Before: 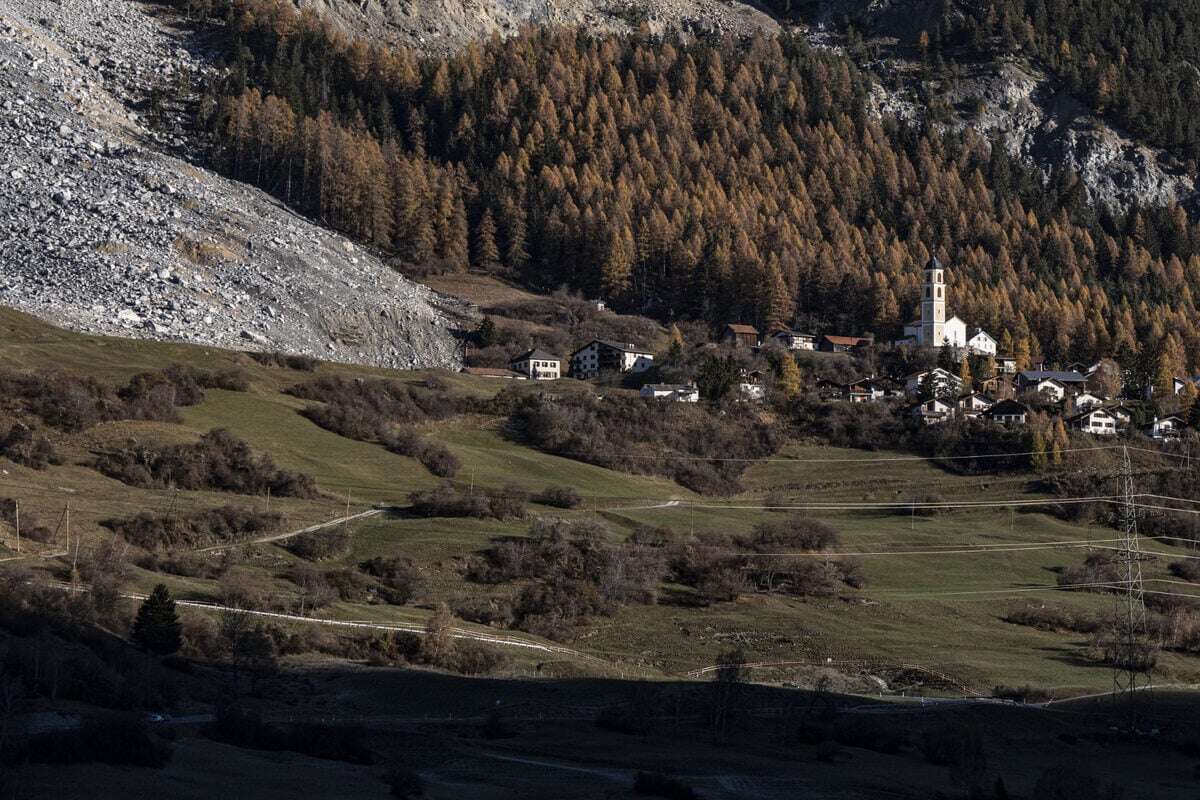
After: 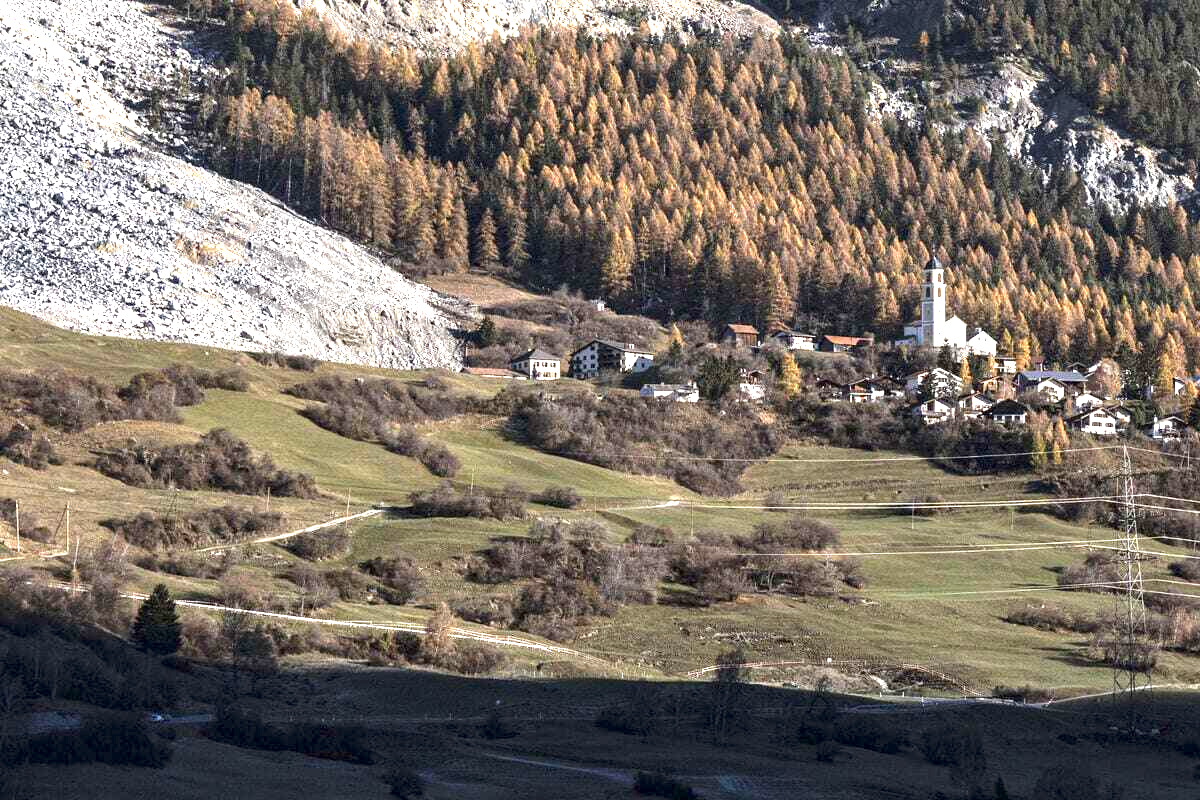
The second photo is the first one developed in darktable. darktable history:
exposure: exposure 1.992 EV, compensate highlight preservation false
